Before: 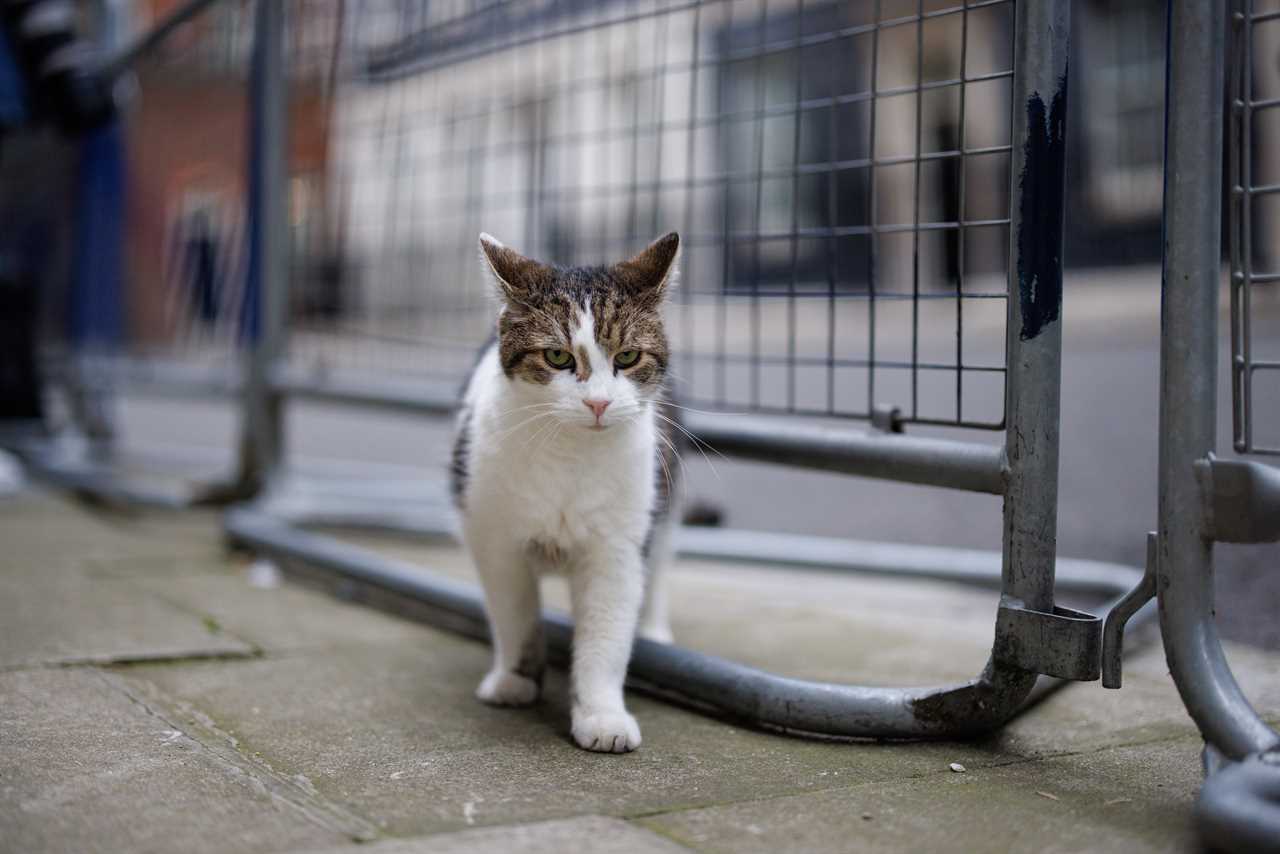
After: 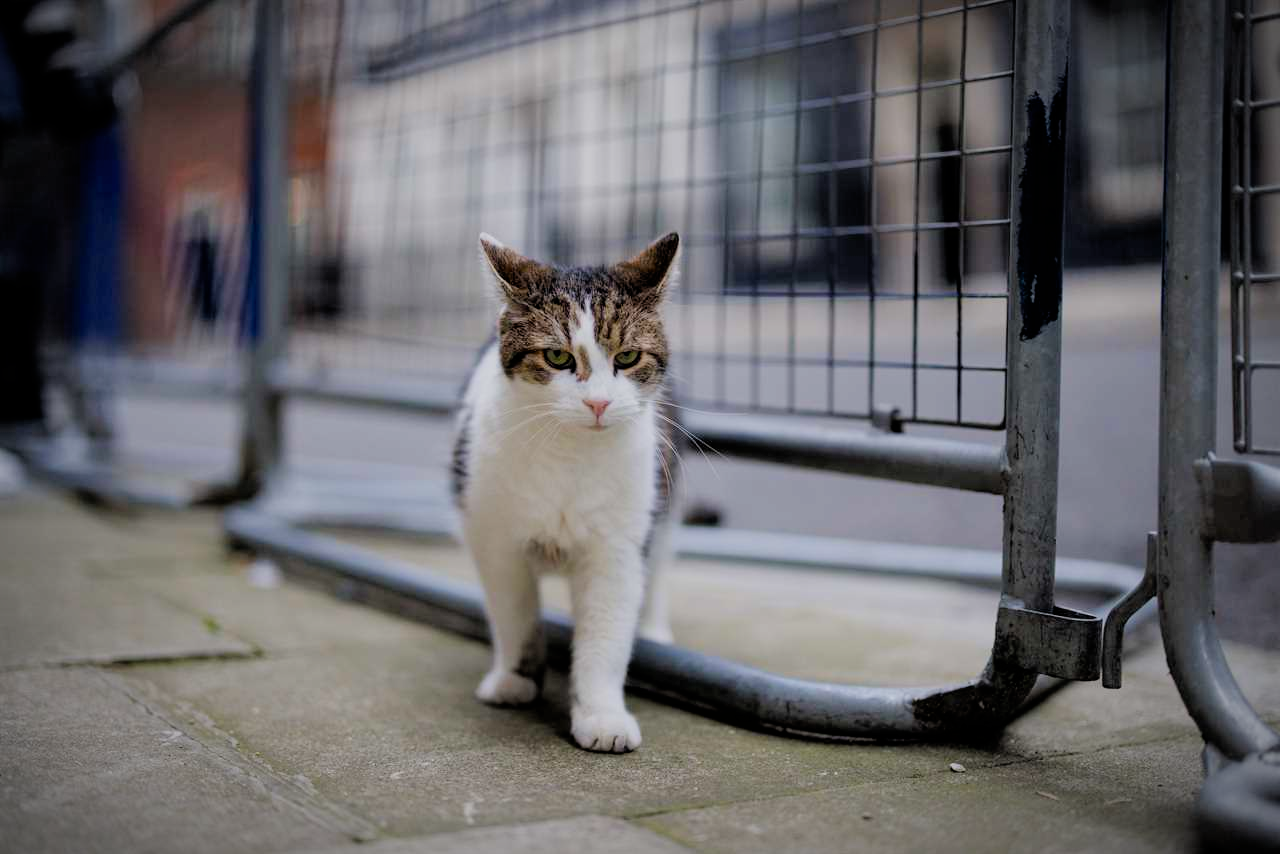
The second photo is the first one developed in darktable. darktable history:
exposure: black level correction 0.002, exposure 0.15 EV, compensate highlight preservation false
filmic rgb: black relative exposure -7.75 EV, white relative exposure 4.4 EV, threshold 3 EV, hardness 3.76, latitude 38.11%, contrast 0.966, highlights saturation mix 10%, shadows ↔ highlights balance 4.59%, color science v4 (2020), enable highlight reconstruction true
vignetting: automatic ratio true
white balance: emerald 1
